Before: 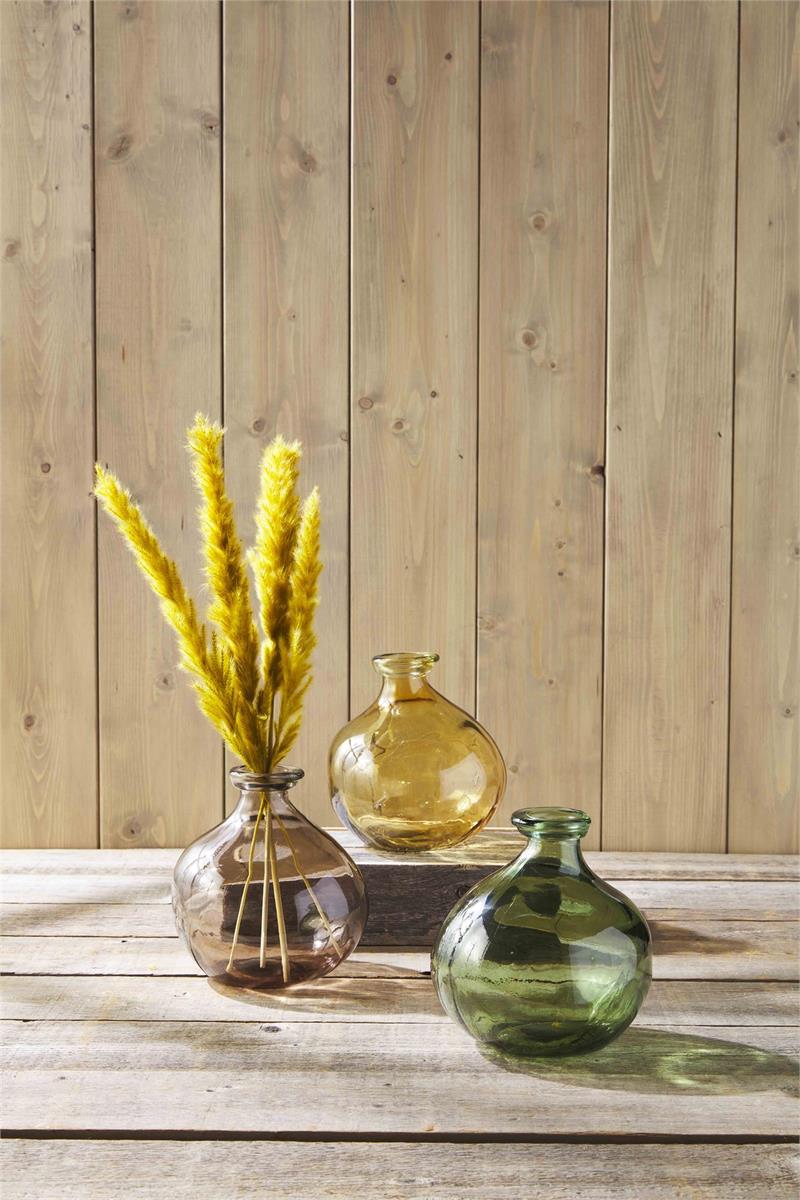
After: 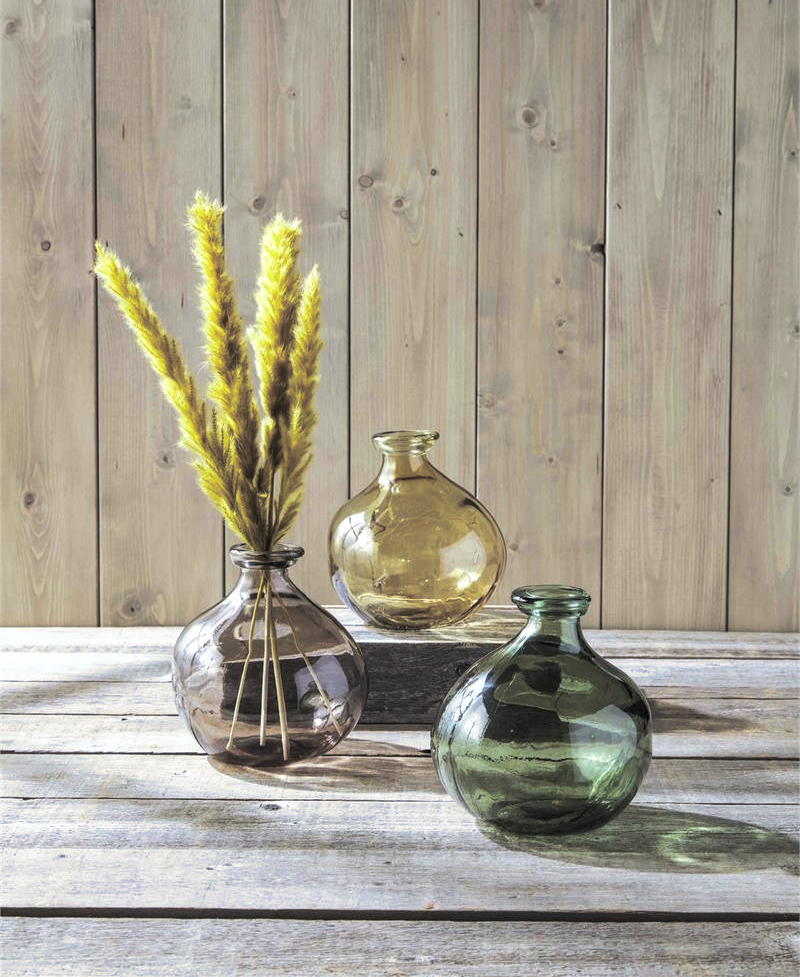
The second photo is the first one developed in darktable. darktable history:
crop and rotate: top 18.507%
split-toning: shadows › hue 43.2°, shadows › saturation 0, highlights › hue 50.4°, highlights › saturation 1
color calibration: x 0.372, y 0.386, temperature 4283.97 K
local contrast: on, module defaults
